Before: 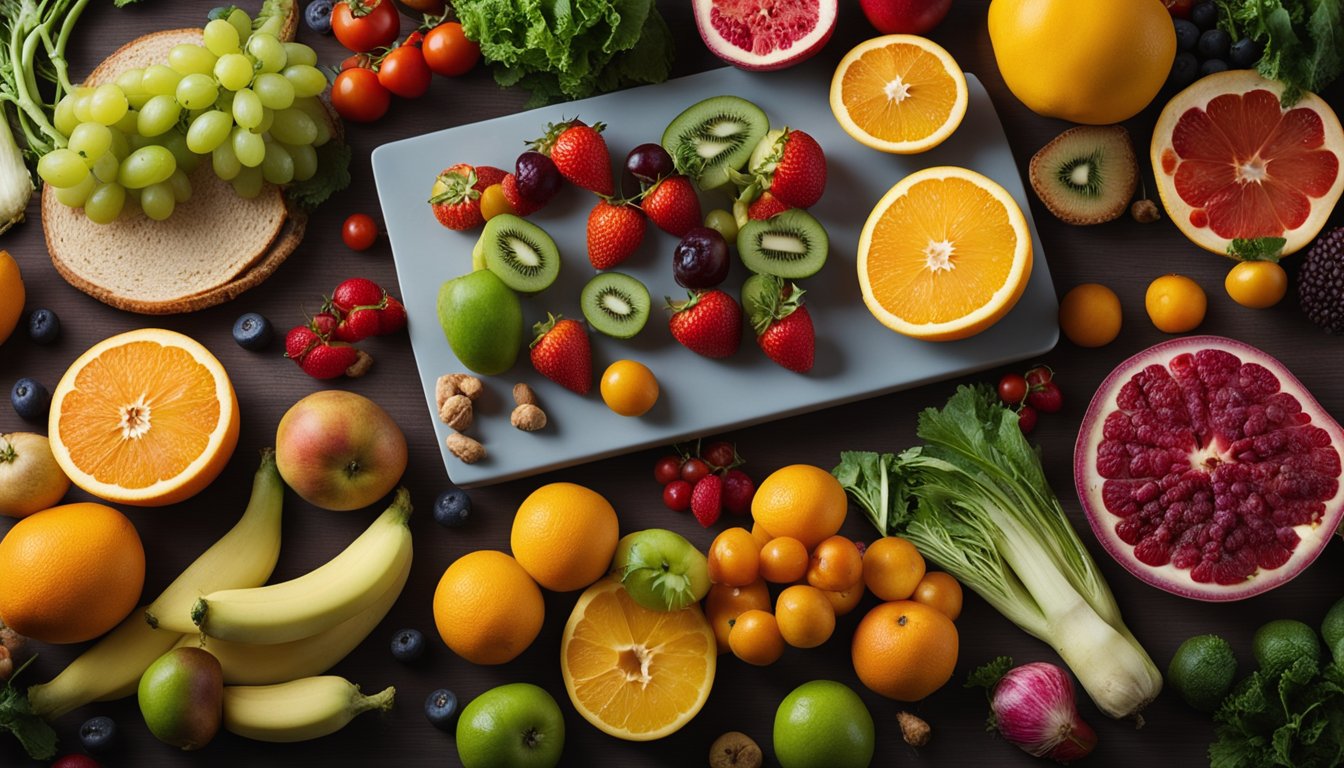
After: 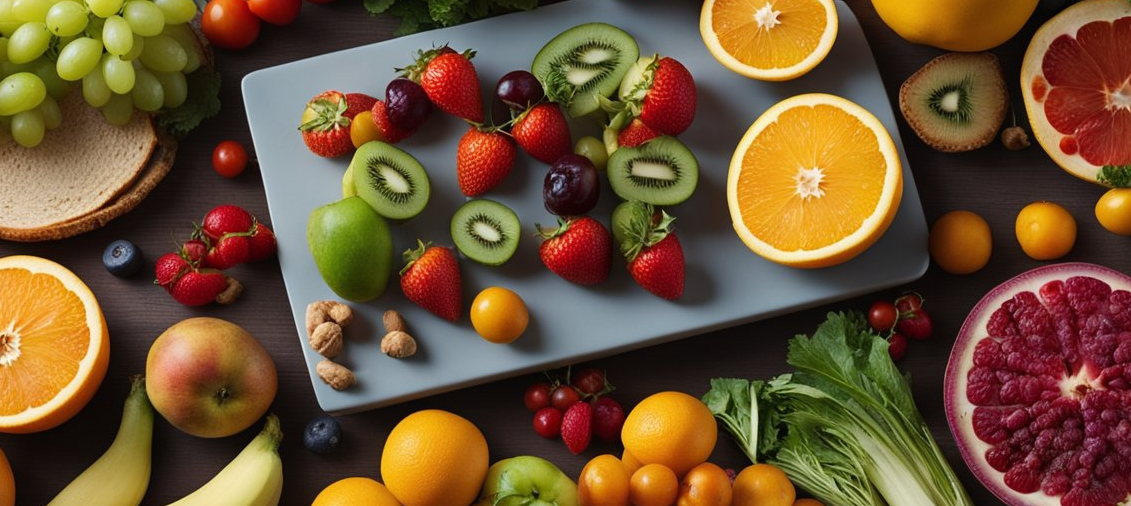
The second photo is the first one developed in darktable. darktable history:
crop and rotate: left 9.687%, top 9.509%, right 6.126%, bottom 24.518%
